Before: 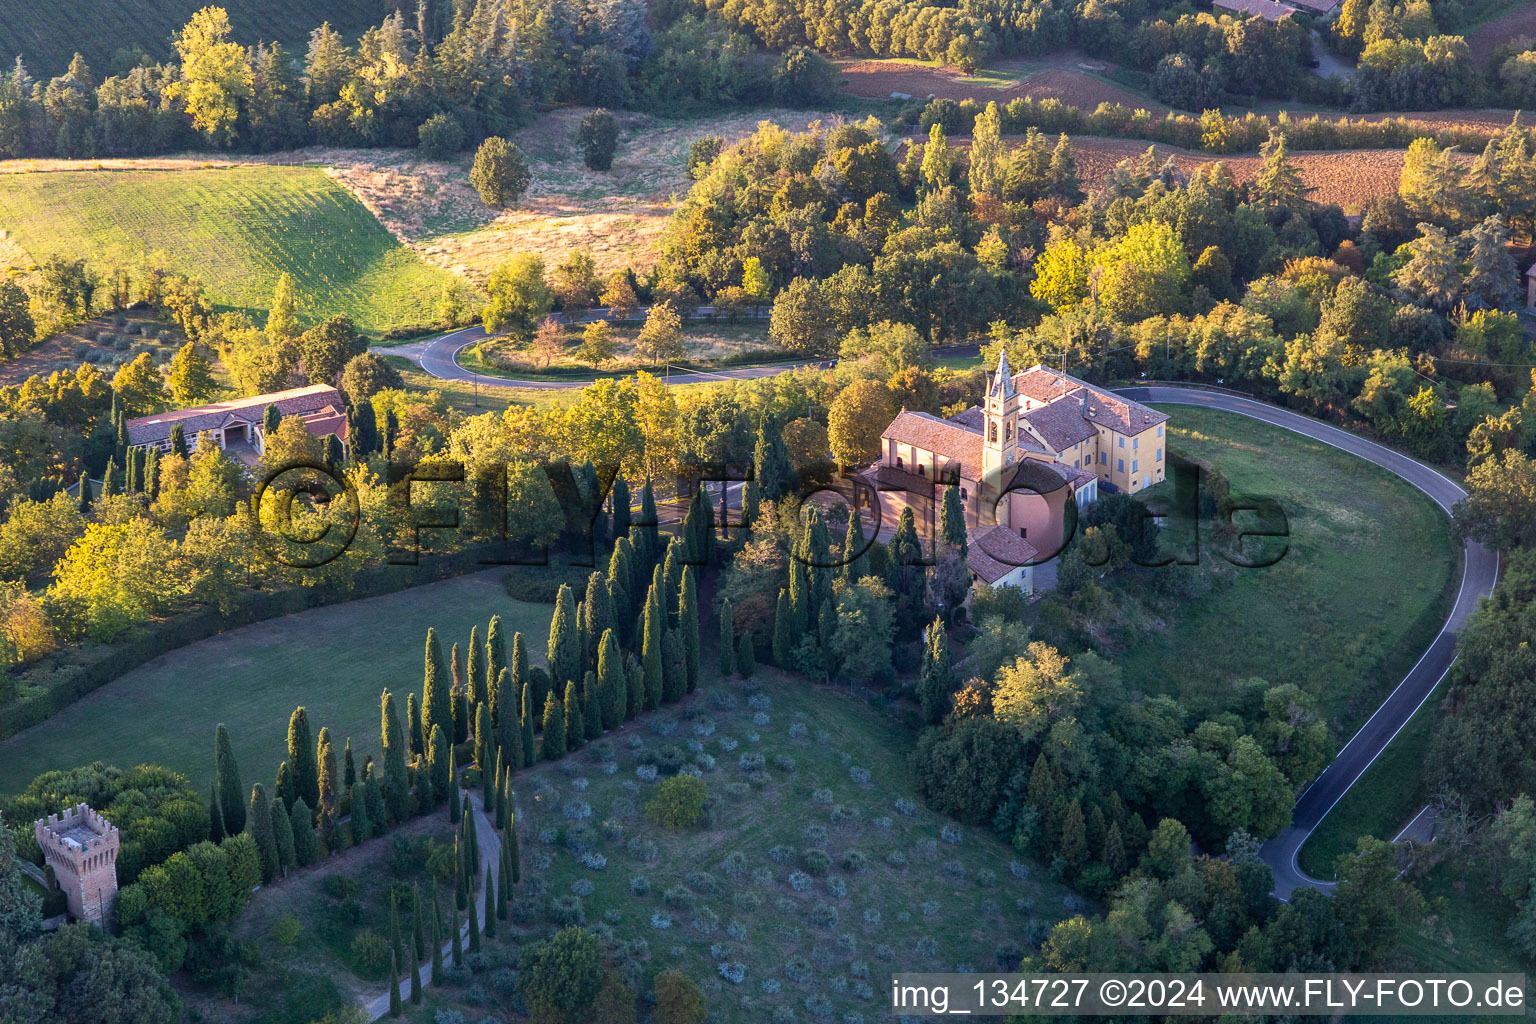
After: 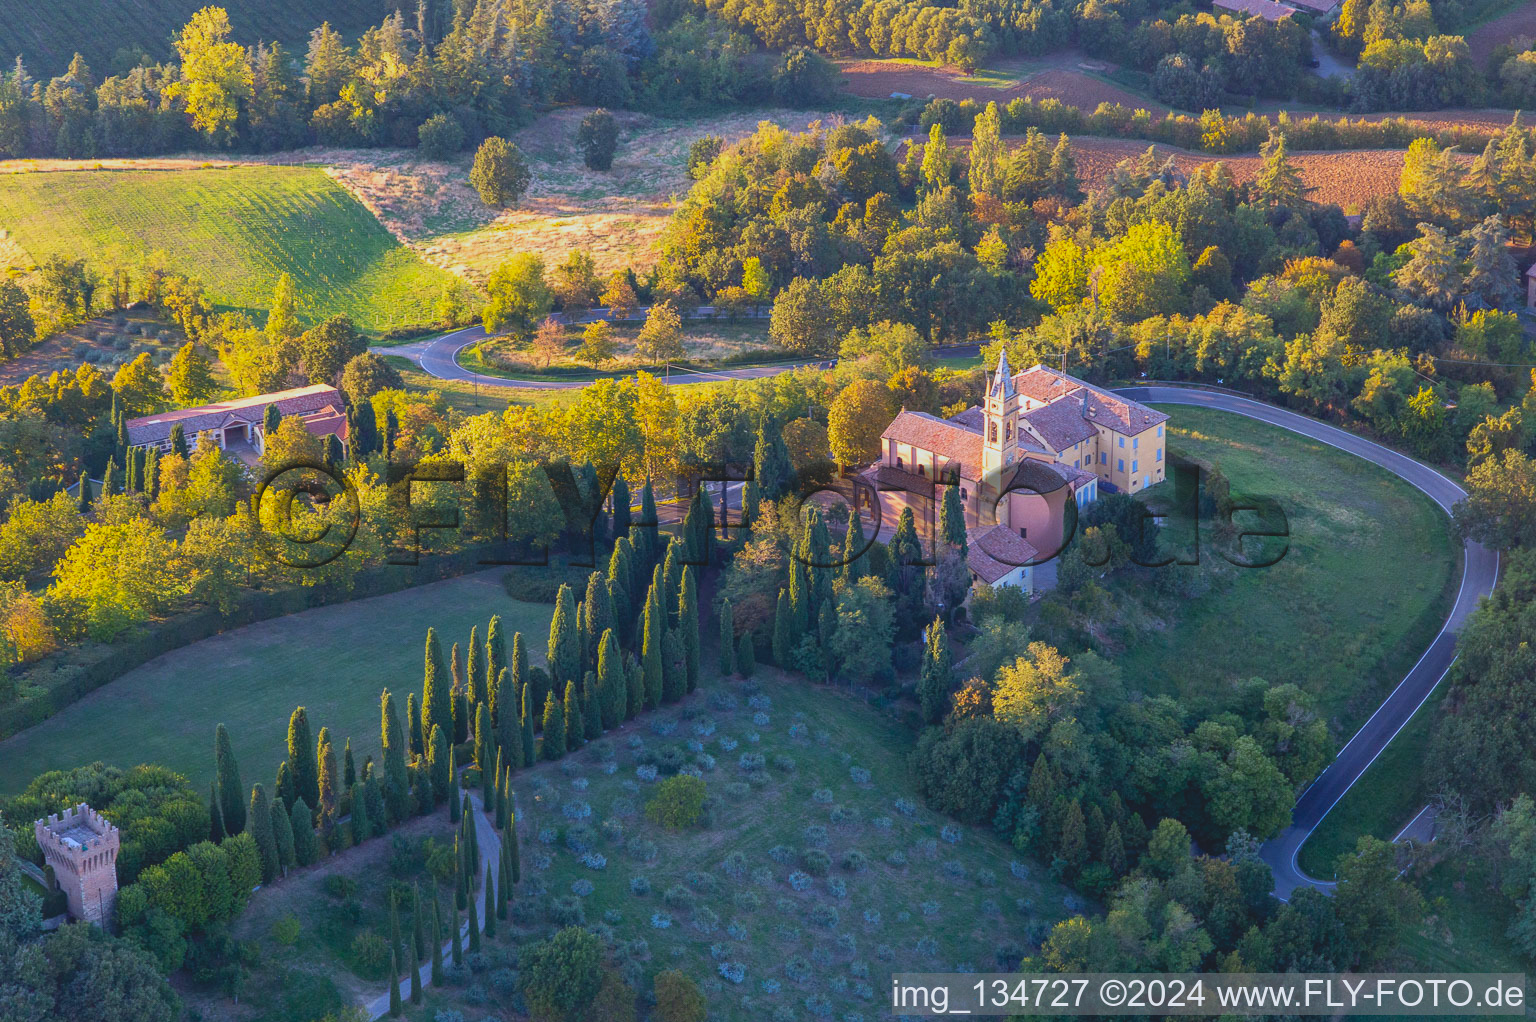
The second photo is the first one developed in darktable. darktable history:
white balance: red 0.98, blue 1.034
crop: top 0.05%, bottom 0.098%
contrast brightness saturation: contrast -0.19, saturation 0.19
